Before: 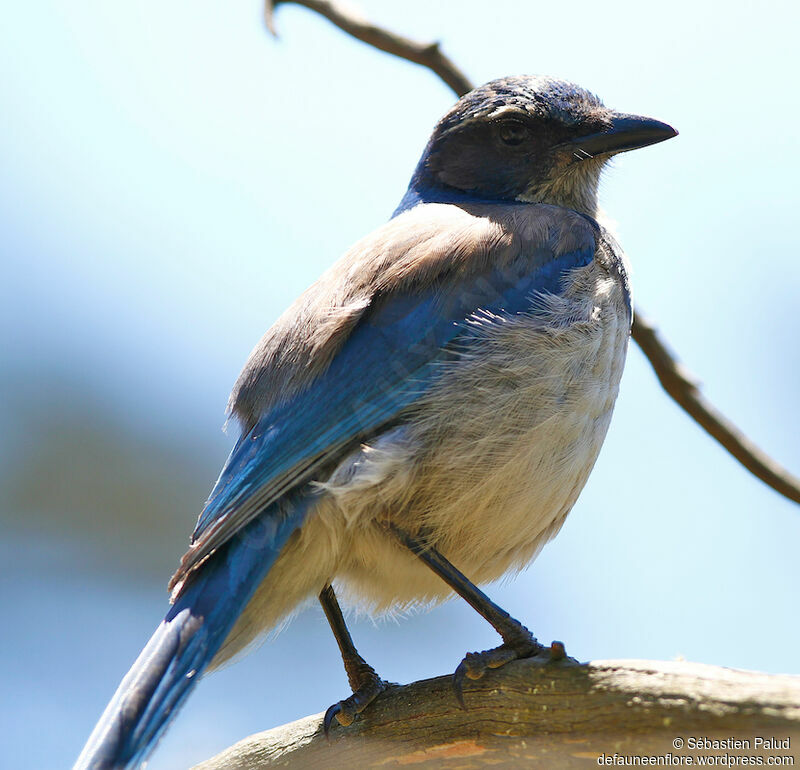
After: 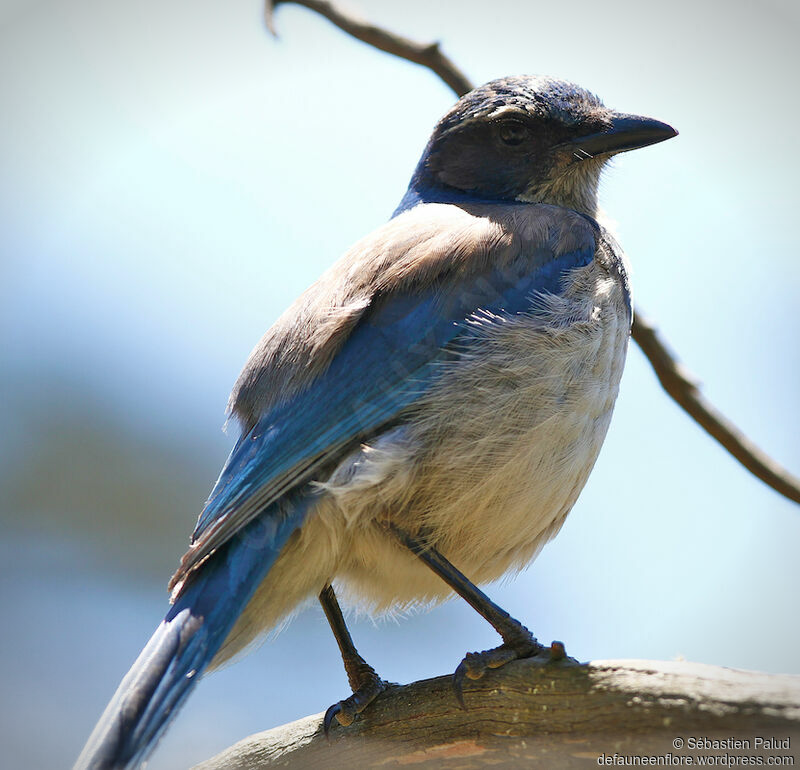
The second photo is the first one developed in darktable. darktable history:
contrast brightness saturation: contrast 0.014, saturation -0.063
vignetting: fall-off start 97.15%, width/height ratio 1.18
